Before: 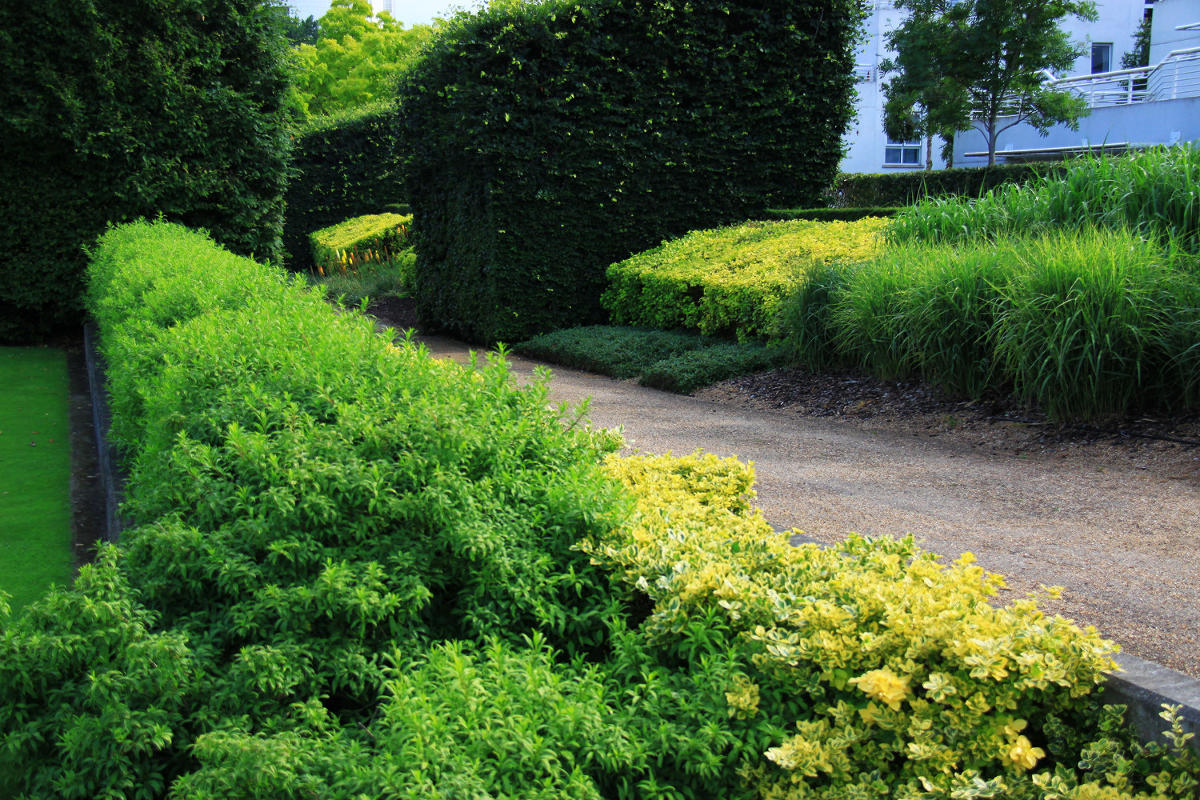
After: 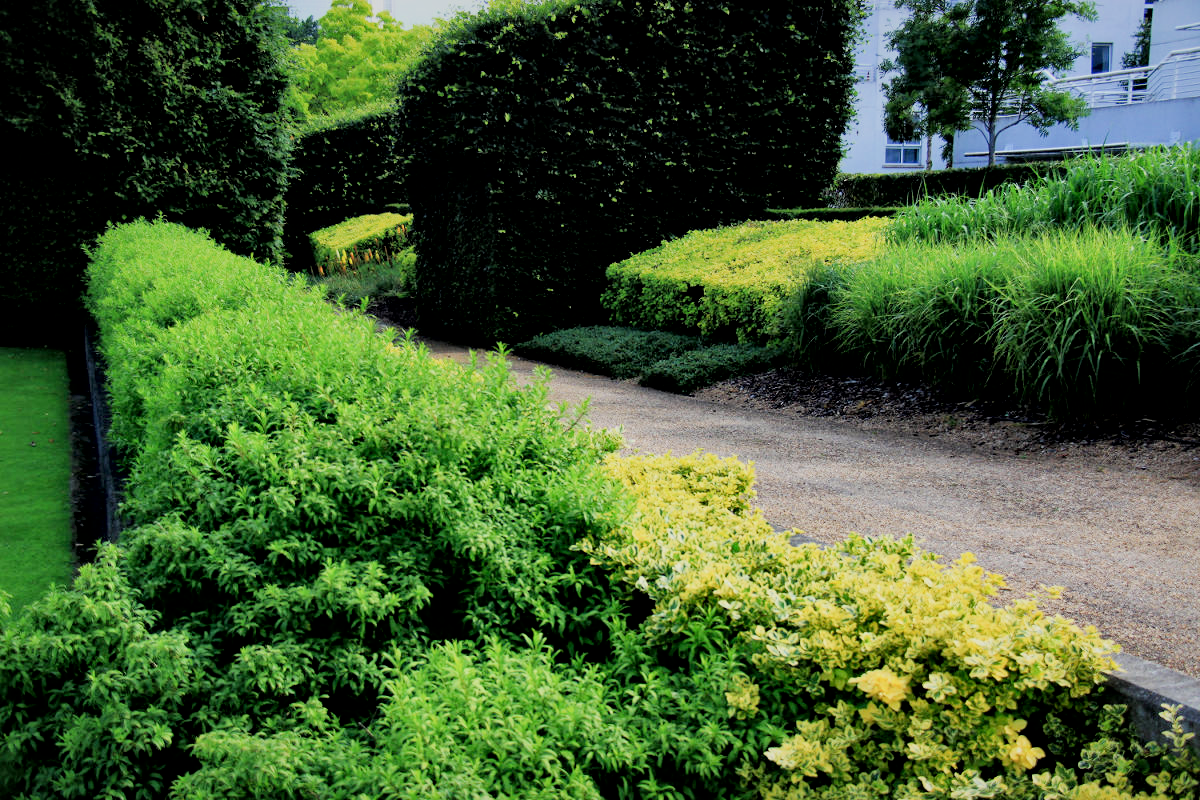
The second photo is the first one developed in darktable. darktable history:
levels: levels [0, 0.478, 1]
local contrast: mode bilateral grid, contrast 69, coarseness 75, detail 180%, midtone range 0.2
filmic rgb: black relative exposure -6.09 EV, white relative exposure 6.95 EV, threshold 5.95 EV, hardness 2.25, enable highlight reconstruction true
